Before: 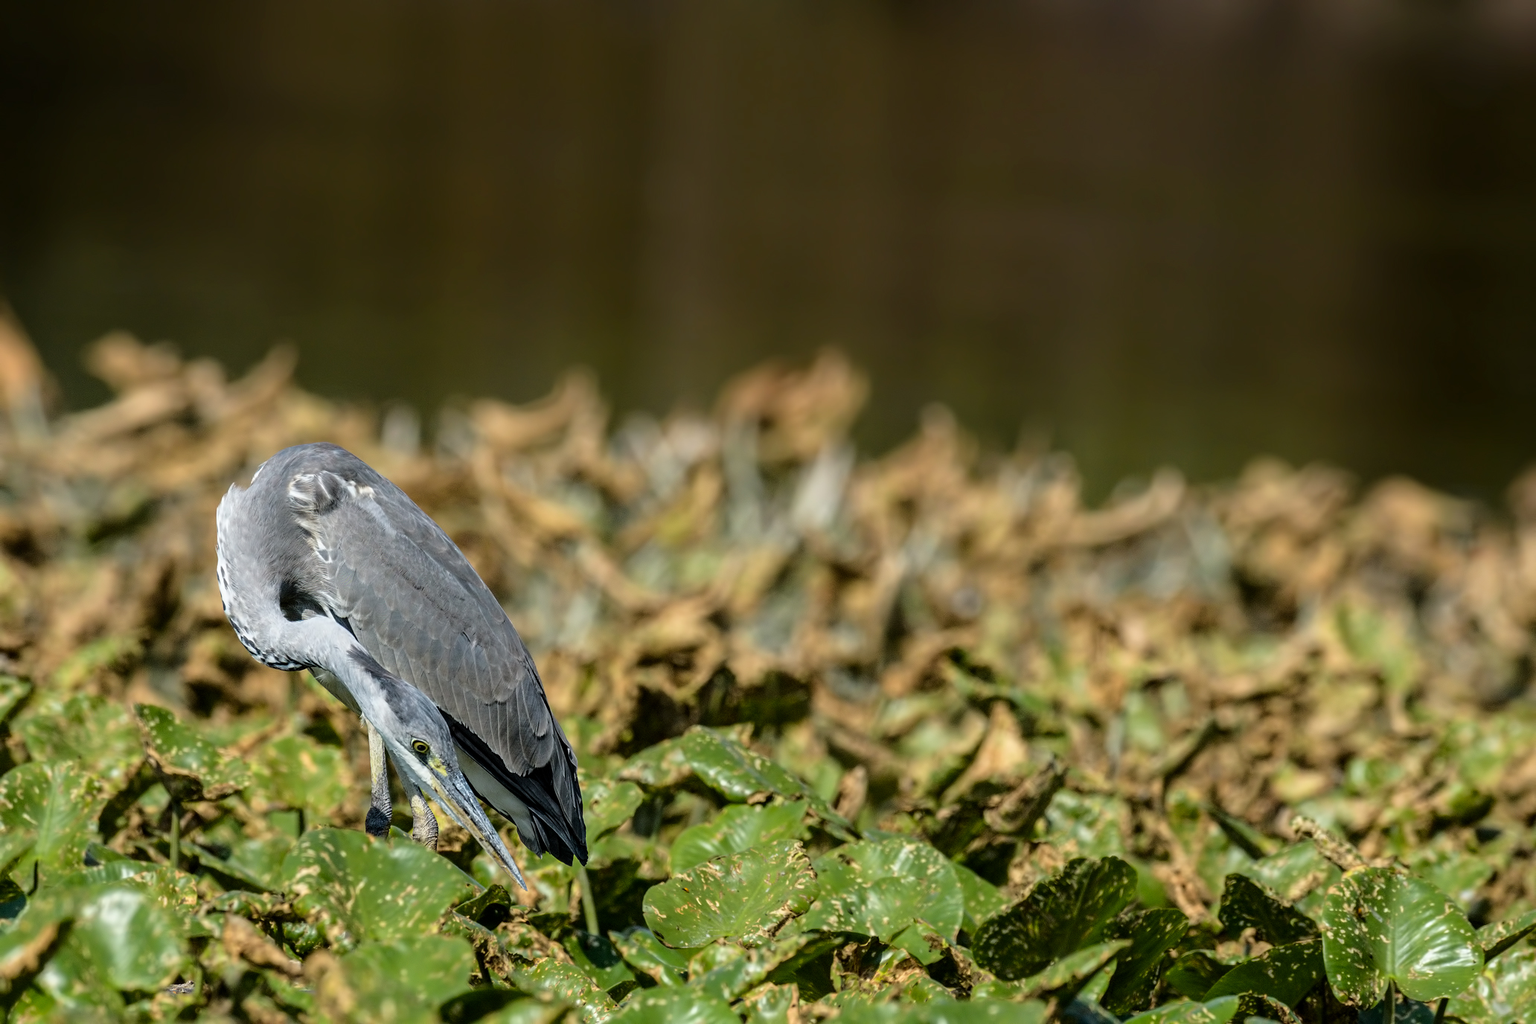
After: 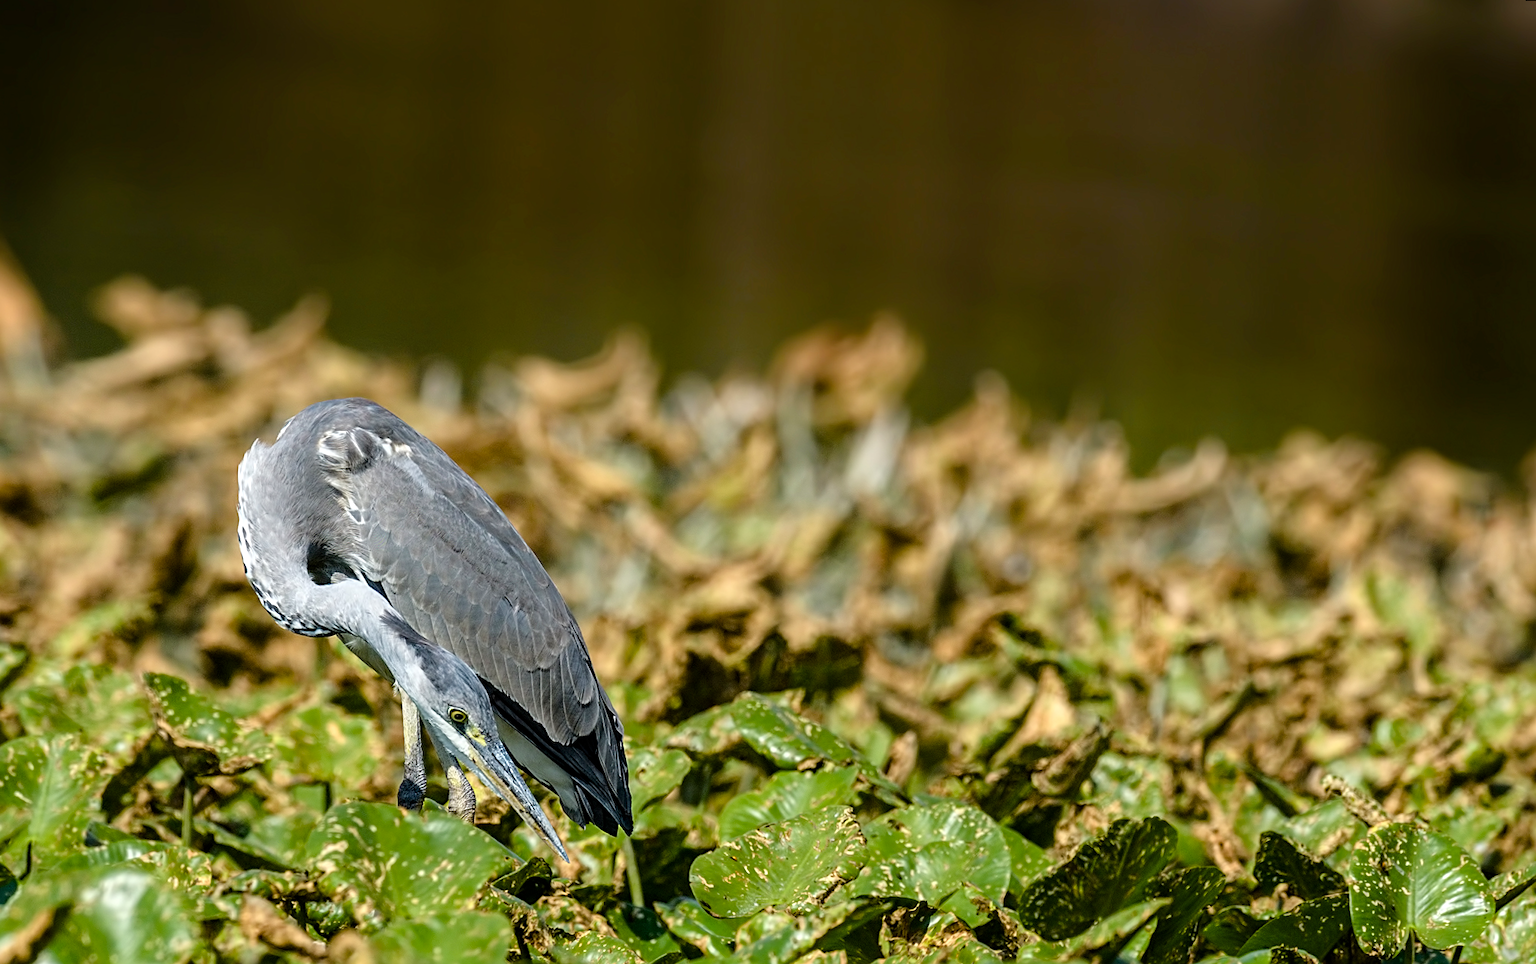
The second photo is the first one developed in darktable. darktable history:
sharpen: radius 2.167, amount 0.381, threshold 0
rotate and perspective: rotation 0.679°, lens shift (horizontal) 0.136, crop left 0.009, crop right 0.991, crop top 0.078, crop bottom 0.95
color balance rgb: linear chroma grading › shadows 32%, linear chroma grading › global chroma -2%, linear chroma grading › mid-tones 4%, perceptual saturation grading › global saturation -2%, perceptual saturation grading › highlights -8%, perceptual saturation grading › mid-tones 8%, perceptual saturation grading › shadows 4%, perceptual brilliance grading › highlights 8%, perceptual brilliance grading › mid-tones 4%, perceptual brilliance grading › shadows 2%, global vibrance 16%, saturation formula JzAzBz (2021)
